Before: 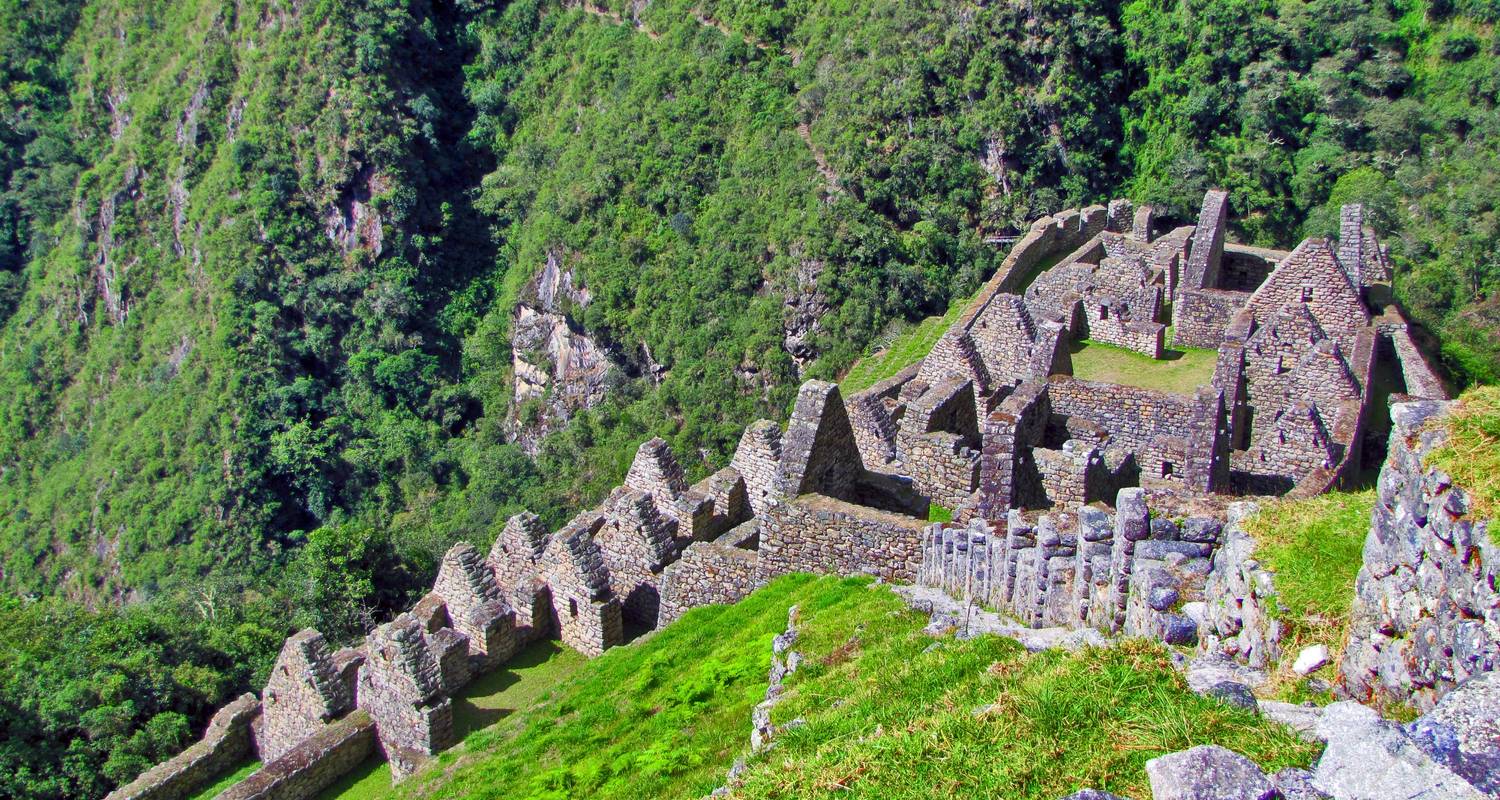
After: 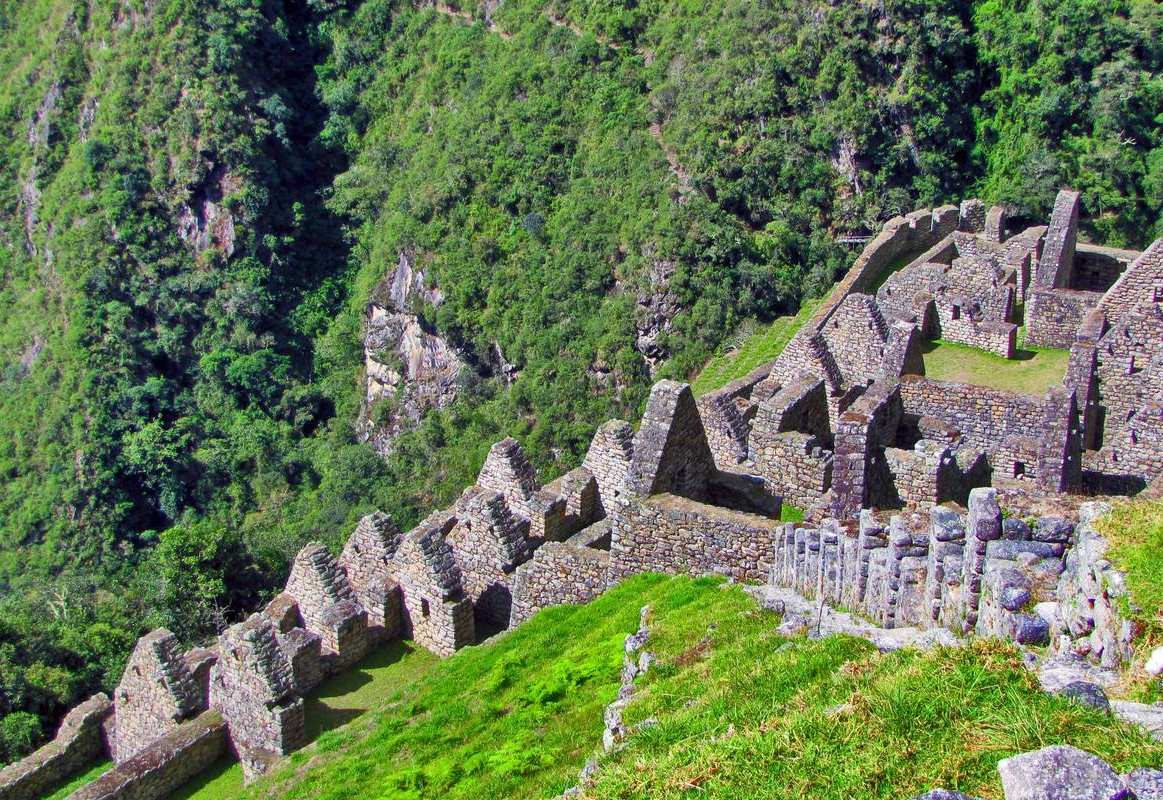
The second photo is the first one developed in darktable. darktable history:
crop: left 9.889%, right 12.521%
